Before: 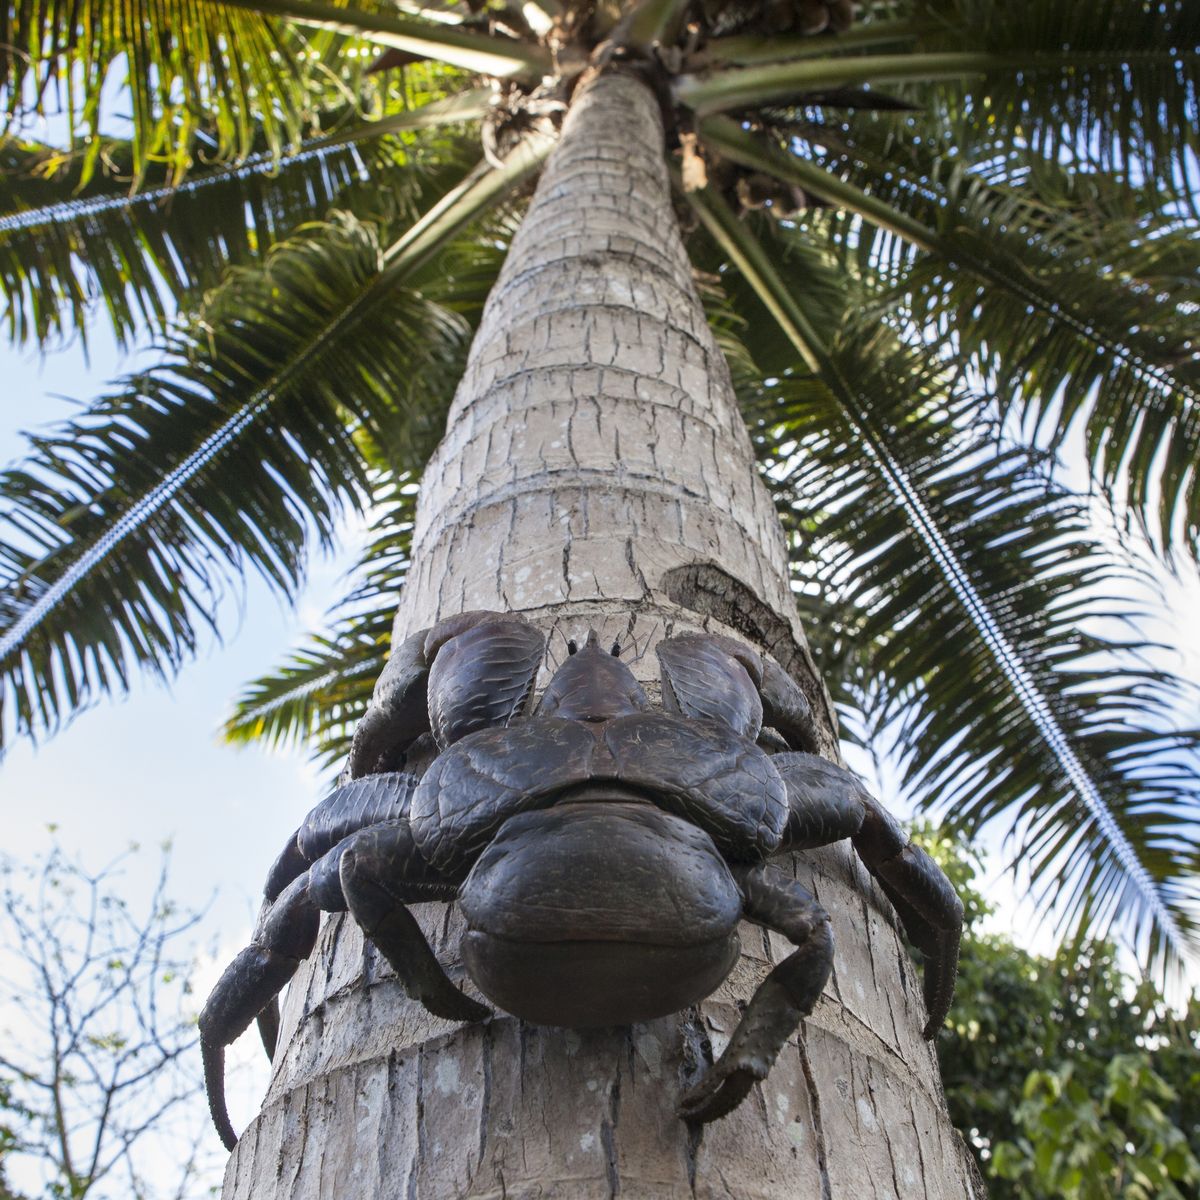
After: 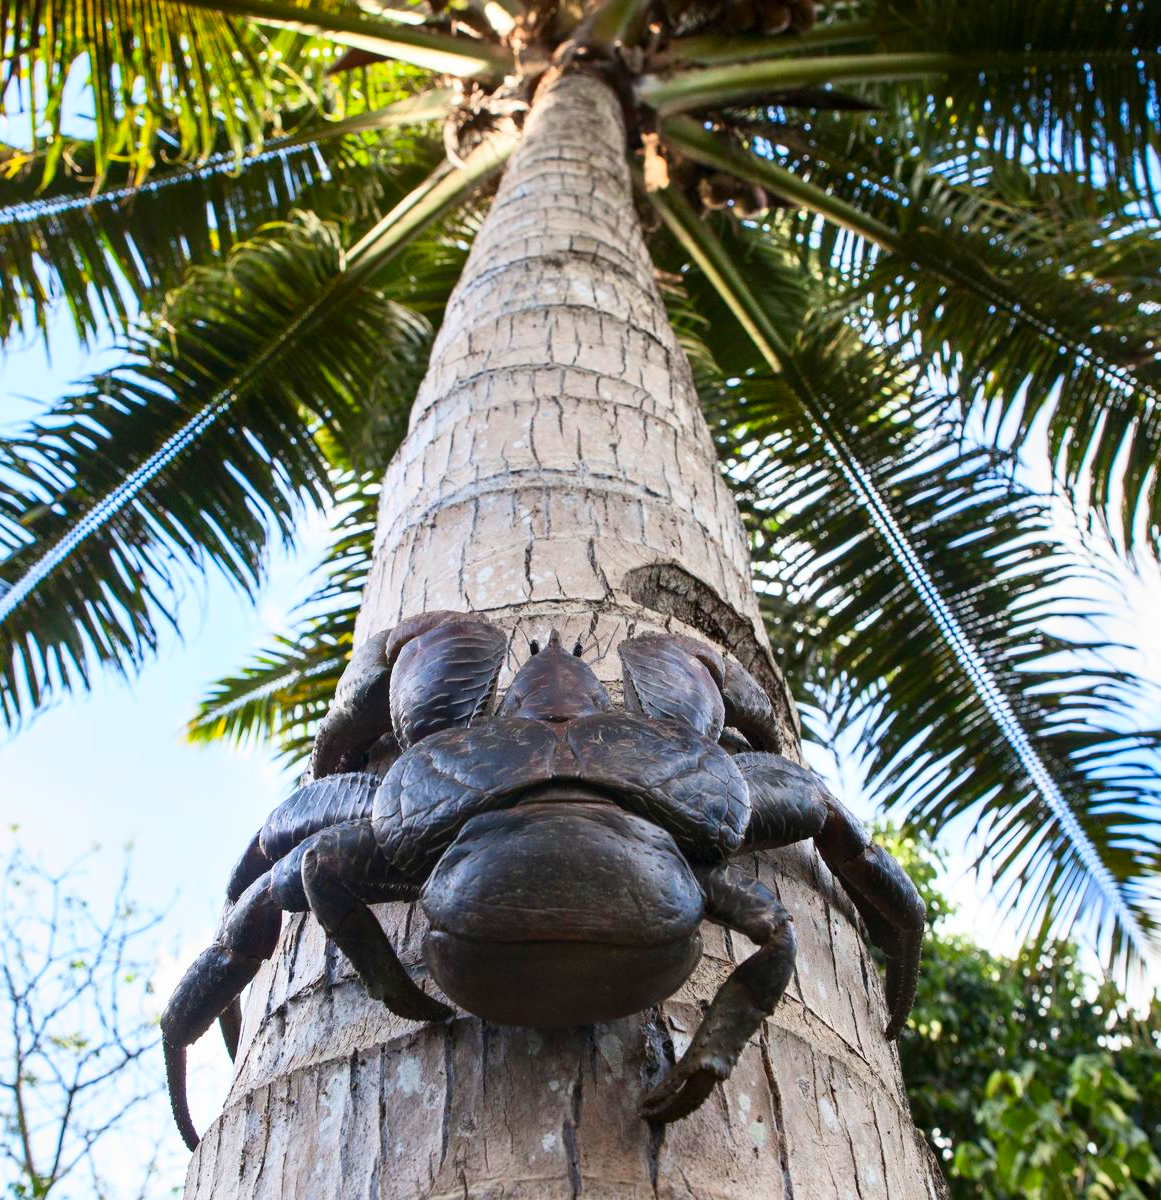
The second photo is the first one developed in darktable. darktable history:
contrast brightness saturation: contrast 0.23, brightness 0.1, saturation 0.29
crop and rotate: left 3.238%
